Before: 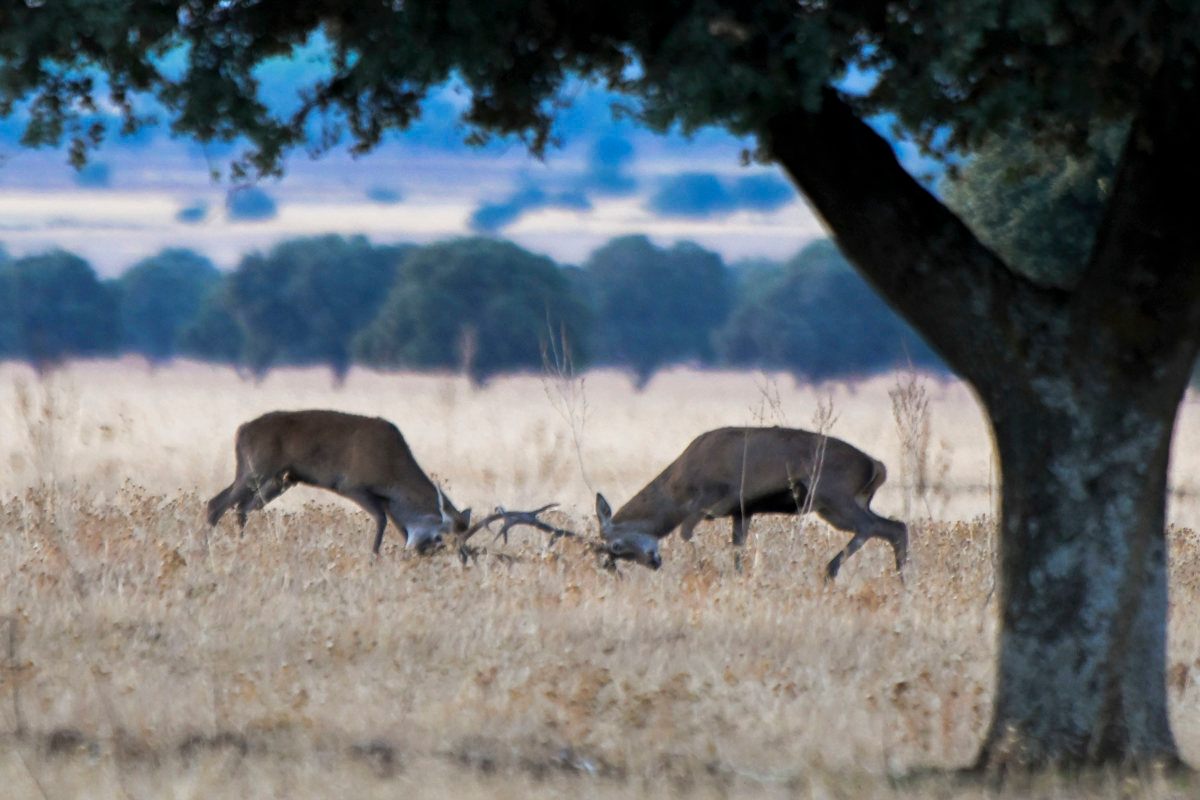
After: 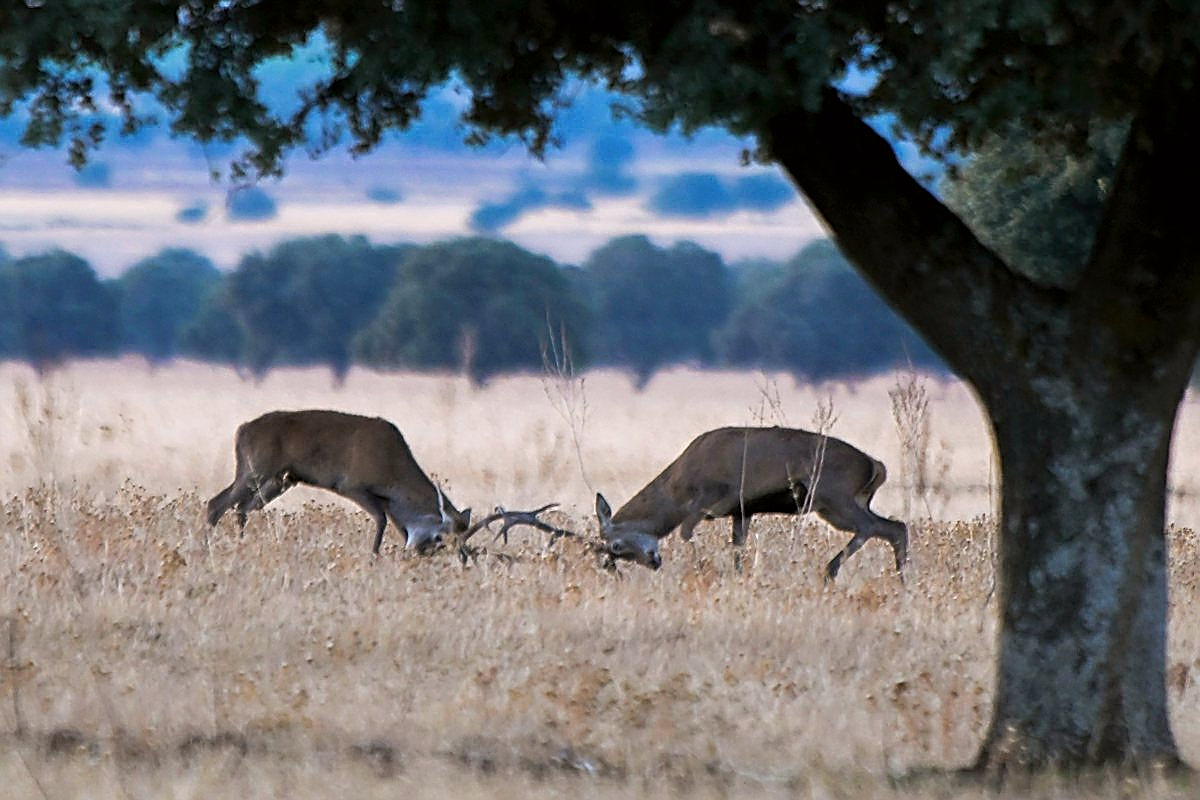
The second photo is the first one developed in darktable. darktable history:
color correction: highlights a* 3.12, highlights b* -1.55, shadows a* -0.101, shadows b* 2.52, saturation 0.98
sharpen: radius 1.685, amount 1.294
